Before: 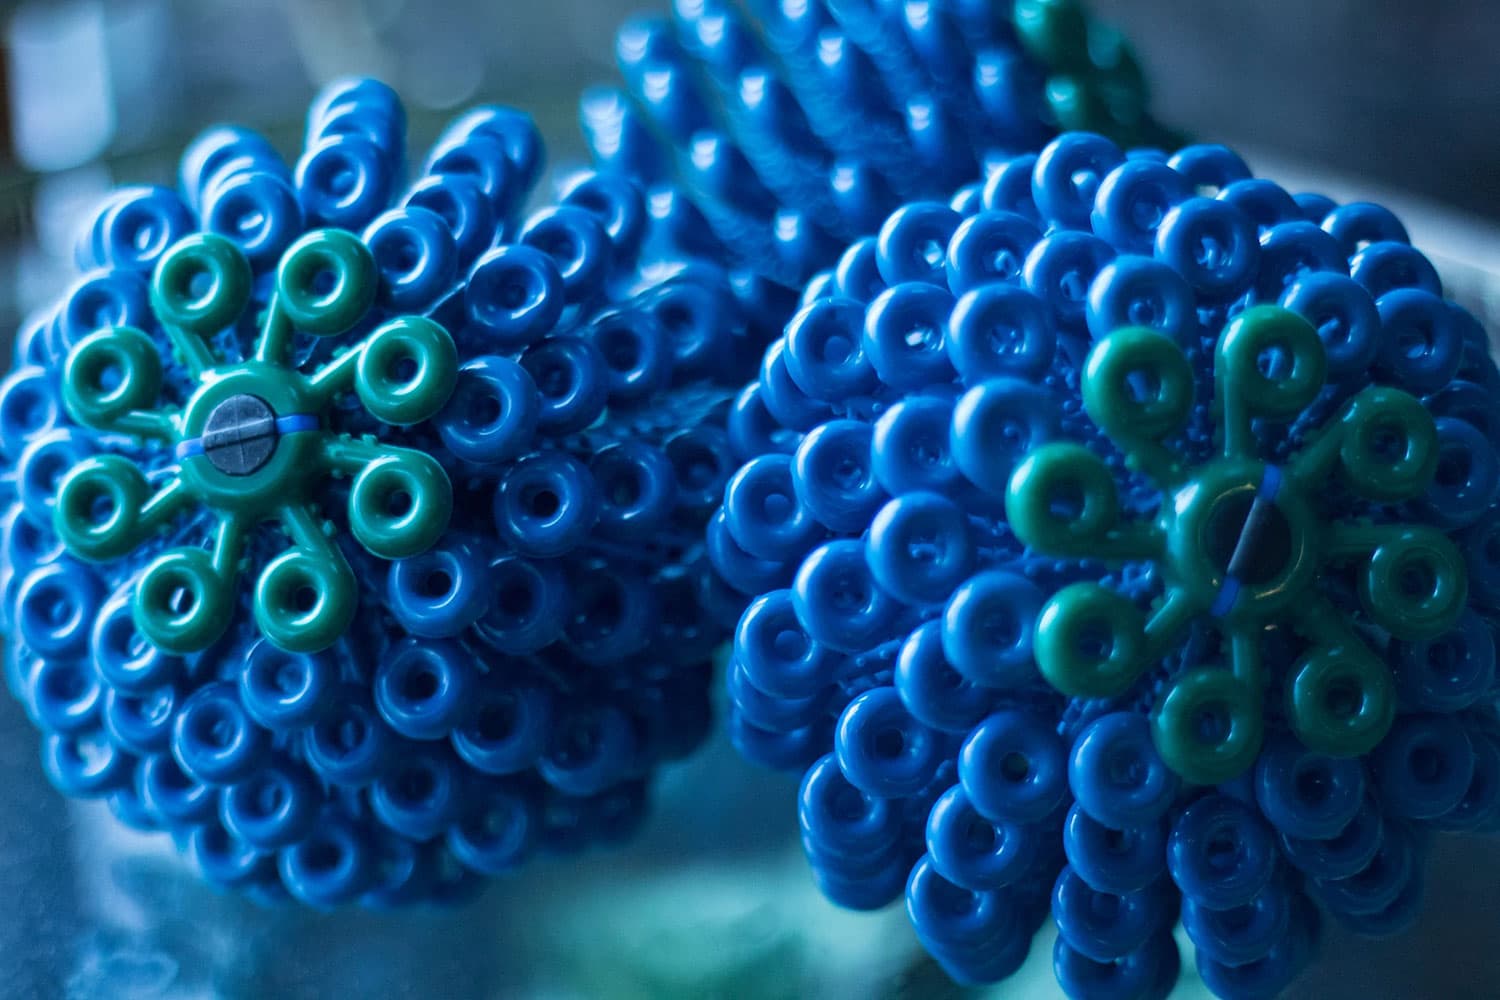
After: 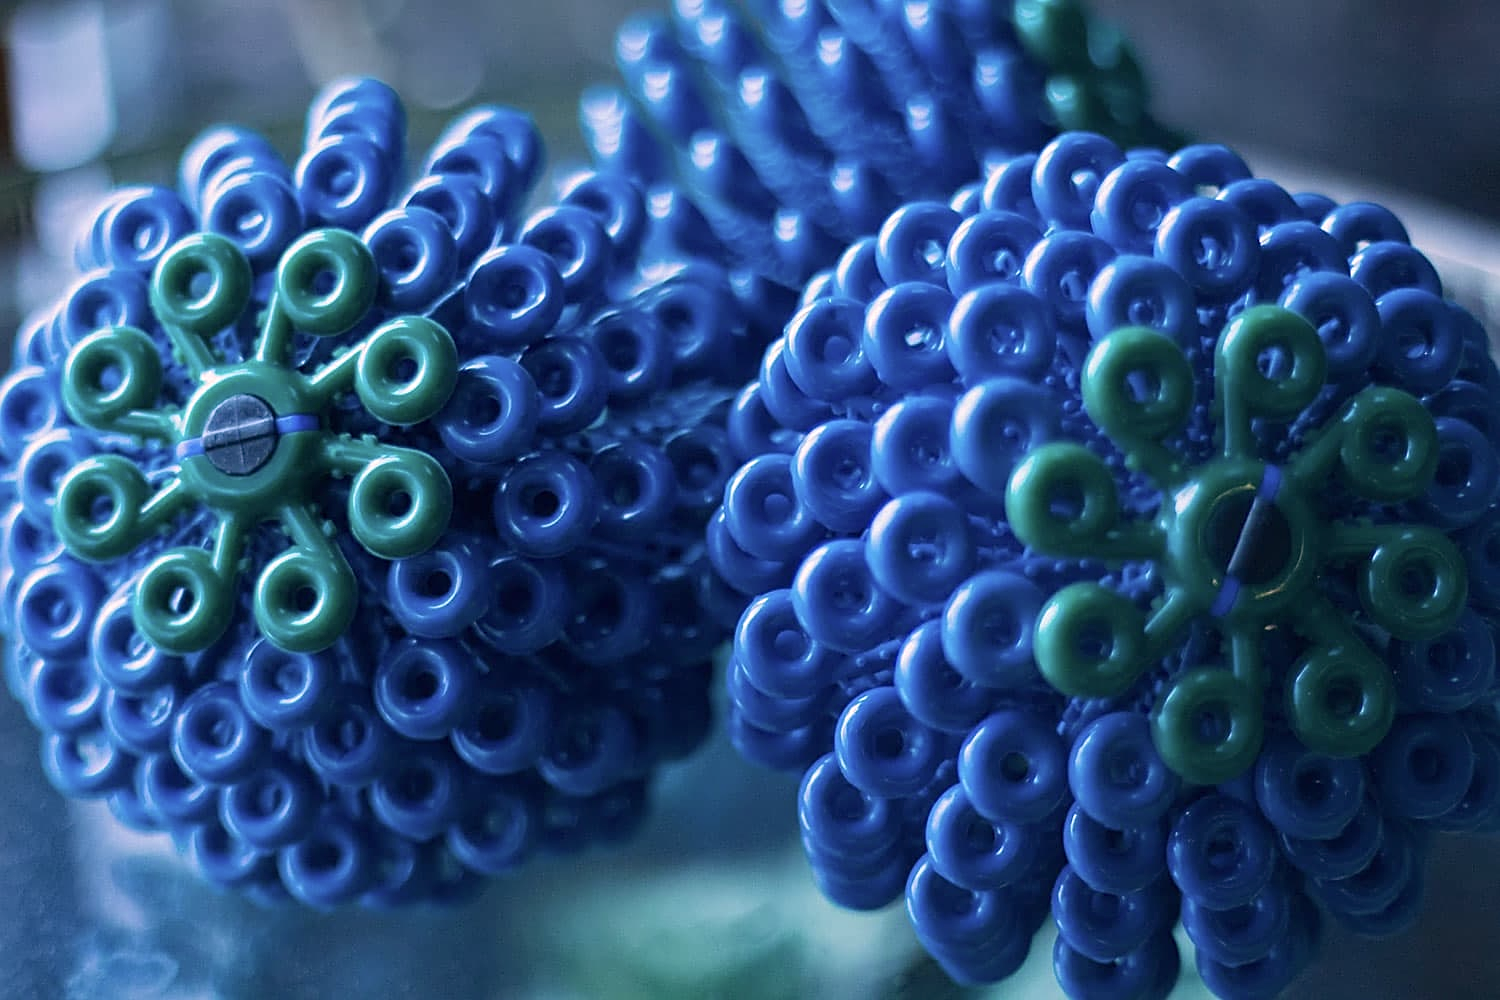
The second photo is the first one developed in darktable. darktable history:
color correction: highlights a* 12.23, highlights b* 5.41
sharpen: on, module defaults
